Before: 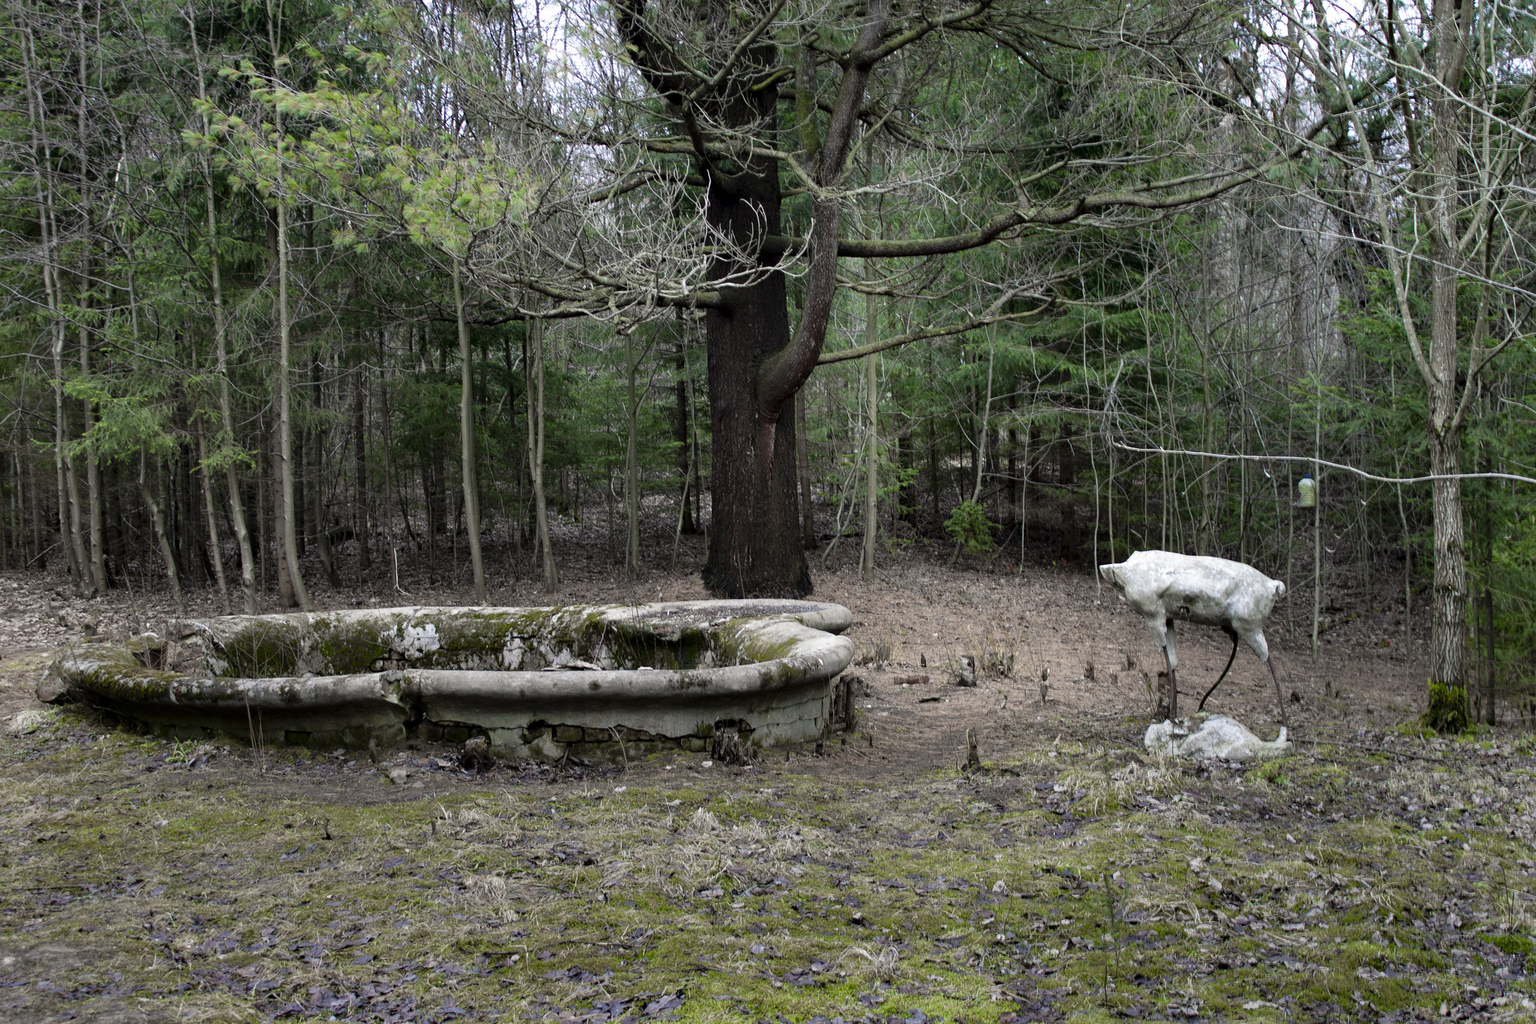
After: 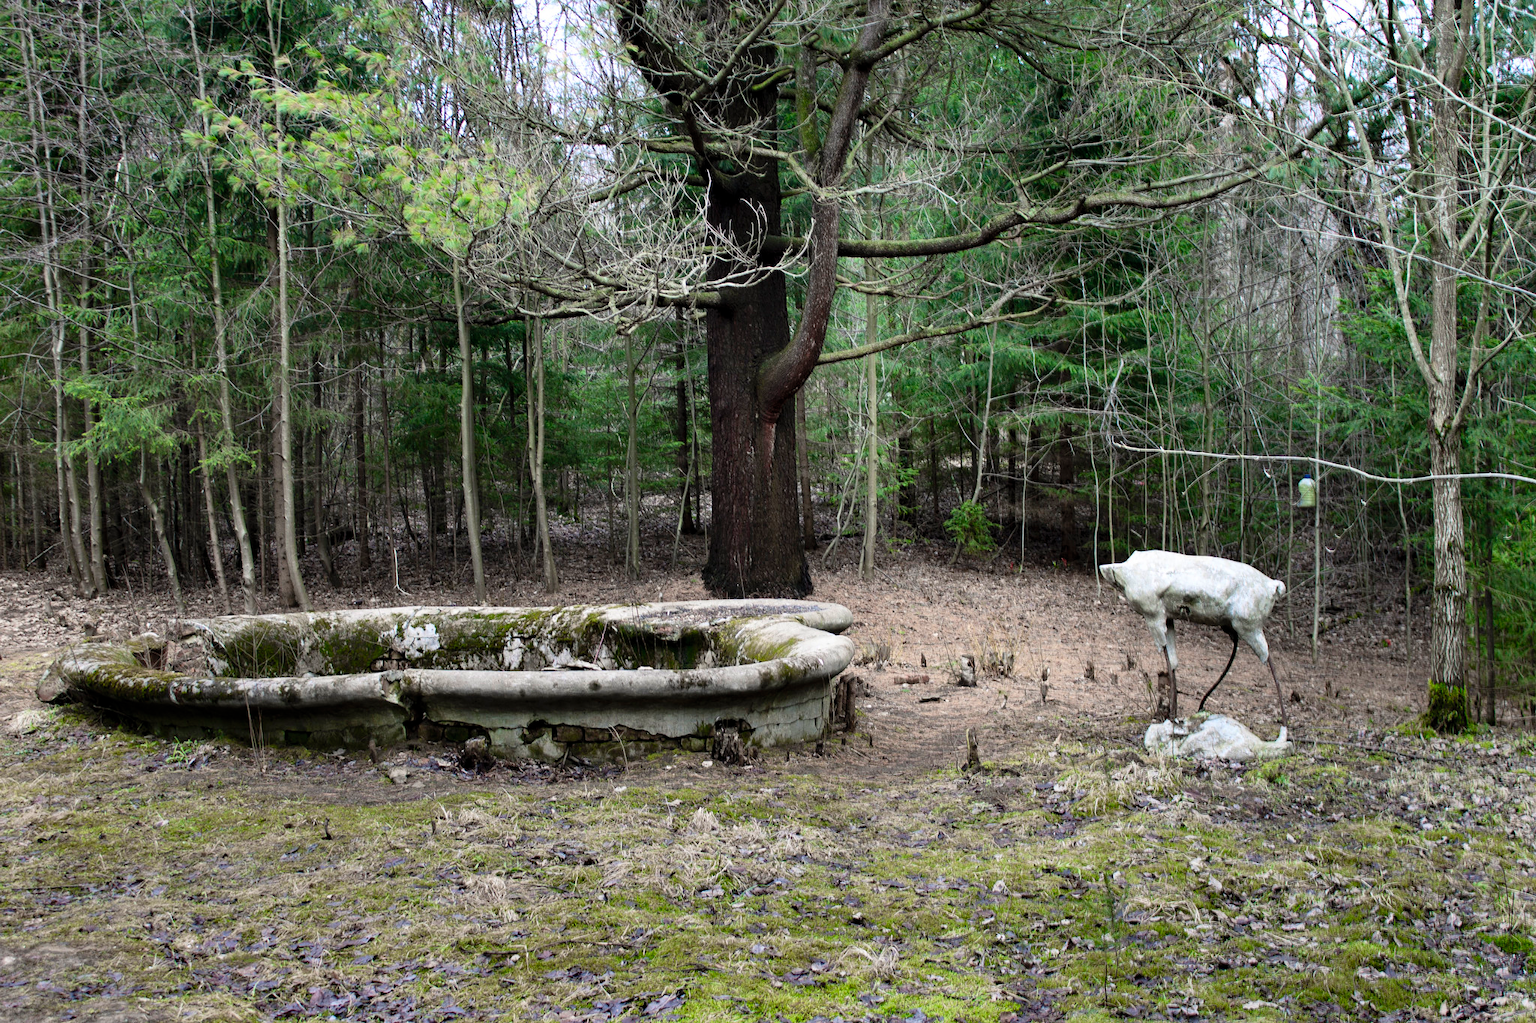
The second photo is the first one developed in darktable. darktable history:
contrast brightness saturation: contrast 0.202, brightness 0.163, saturation 0.226
